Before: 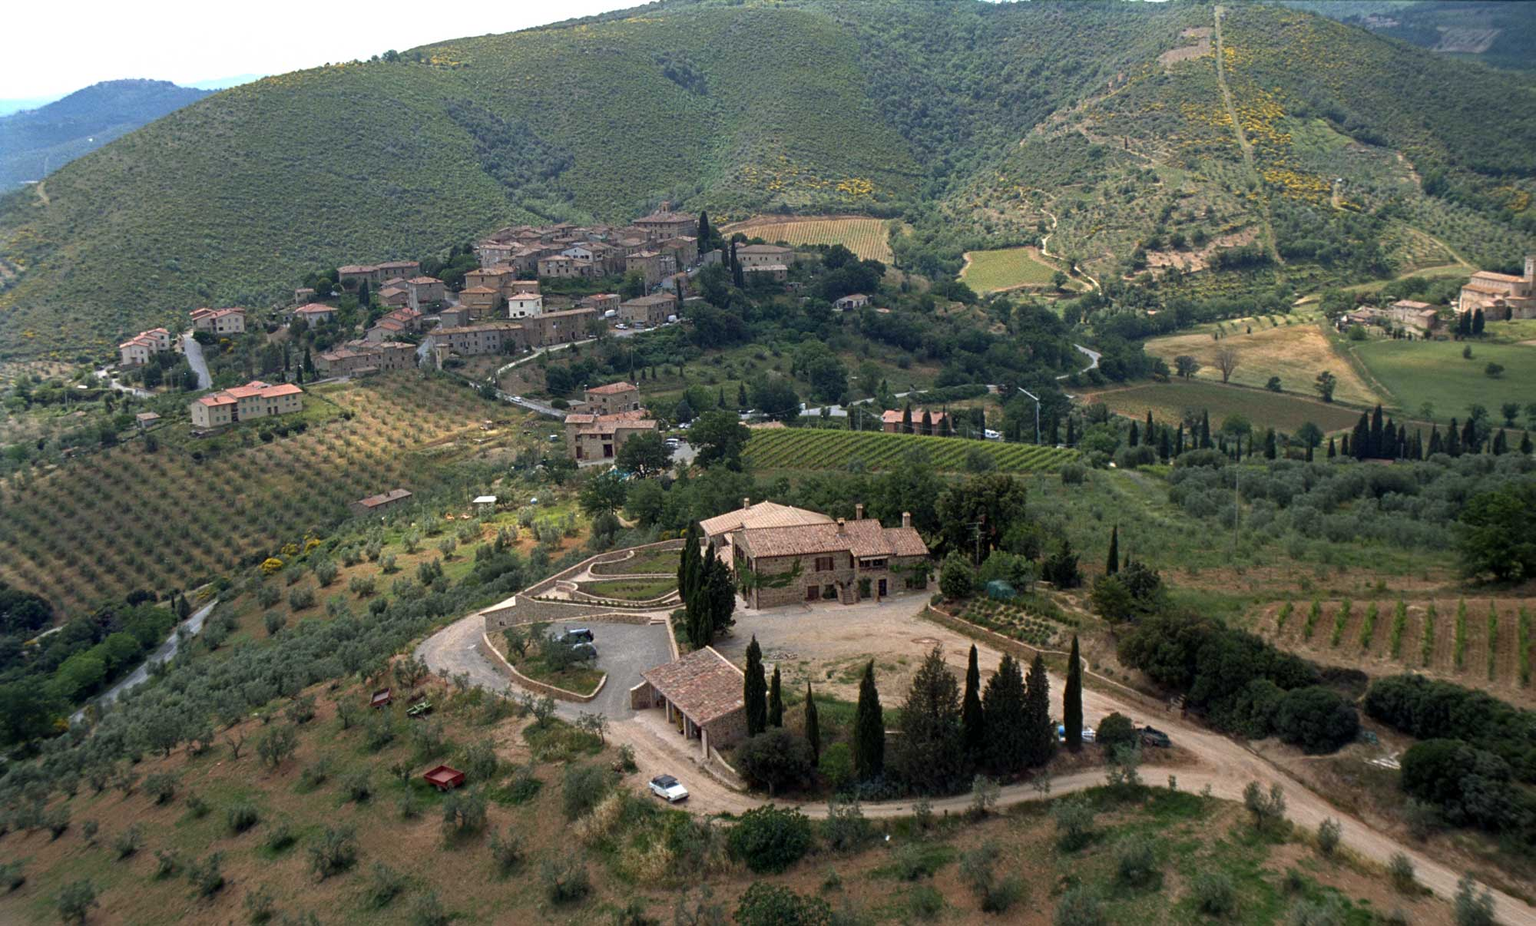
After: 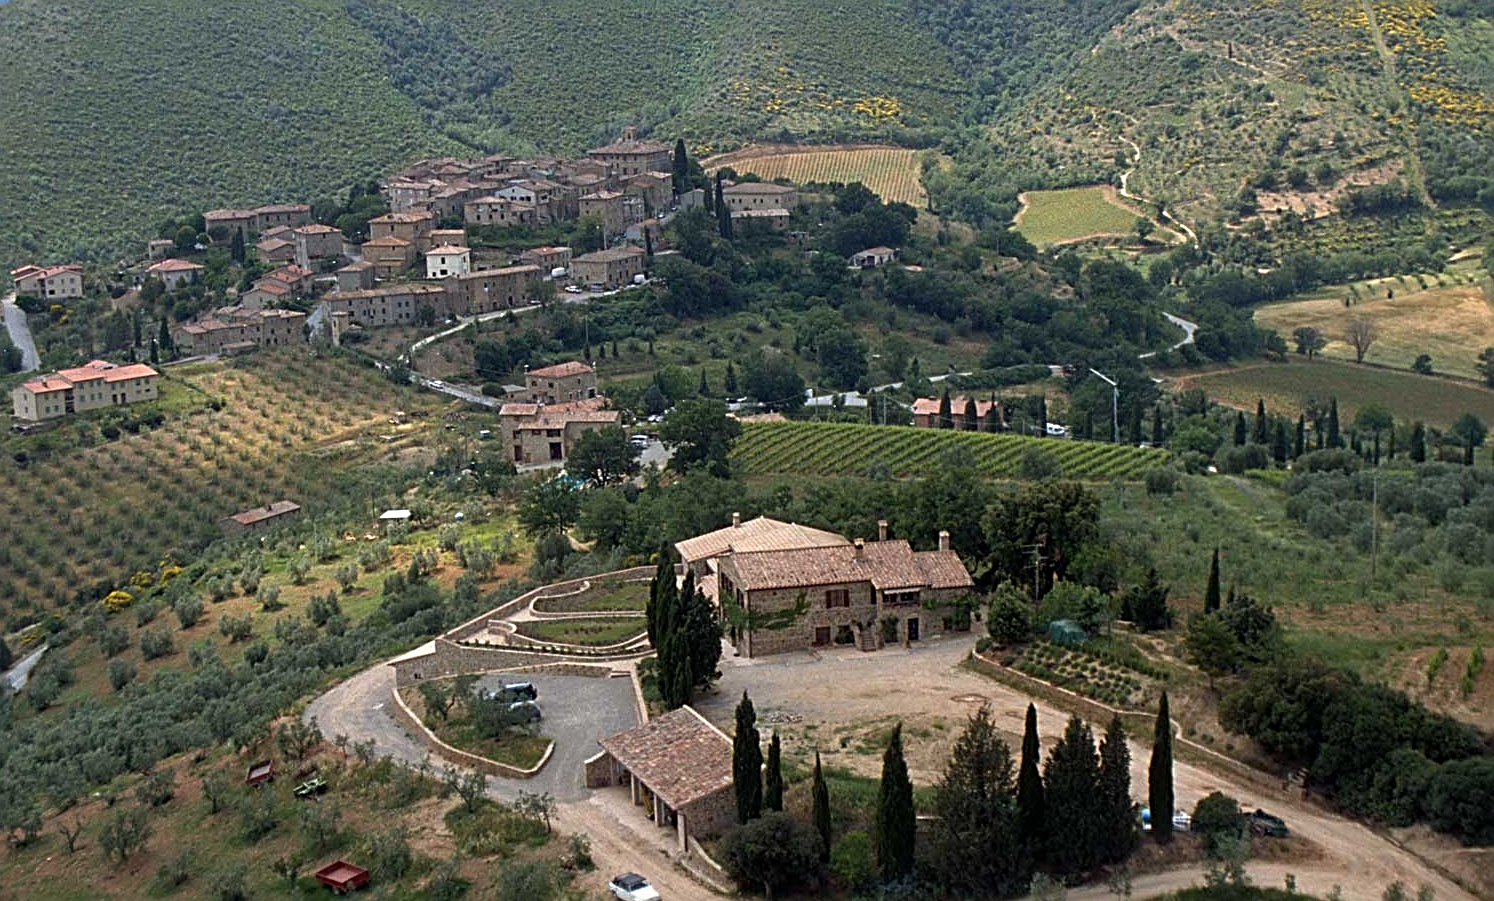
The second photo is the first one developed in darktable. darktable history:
sharpen: radius 2.543, amount 0.636
crop and rotate: left 11.831%, top 11.346%, right 13.429%, bottom 13.899%
